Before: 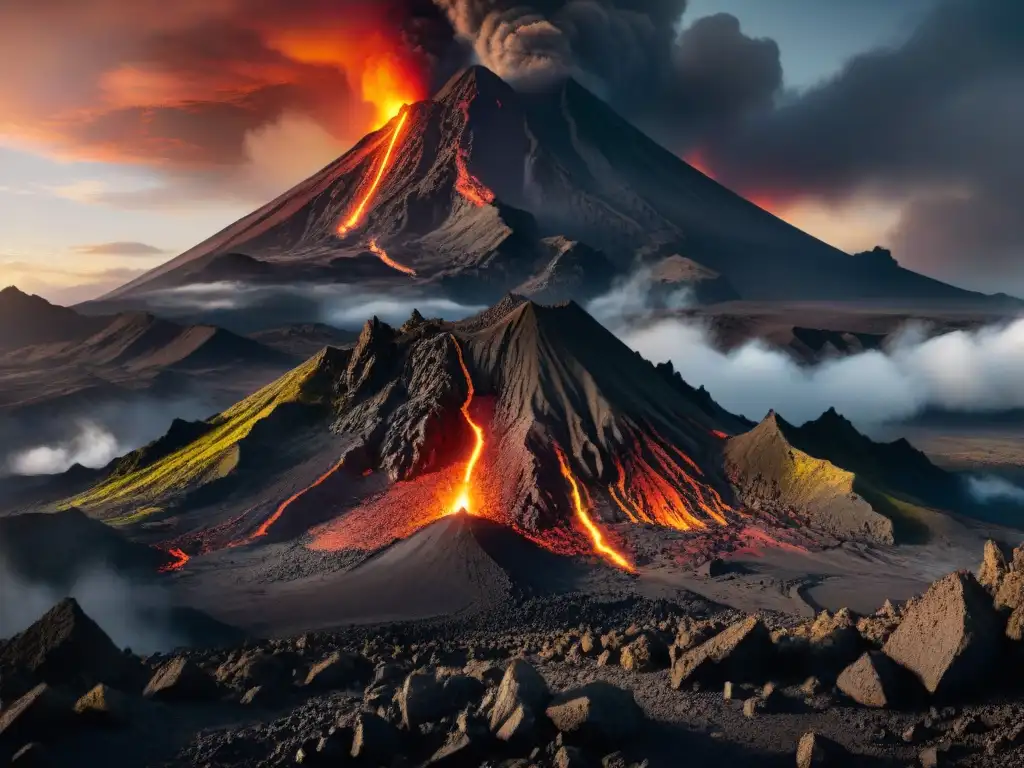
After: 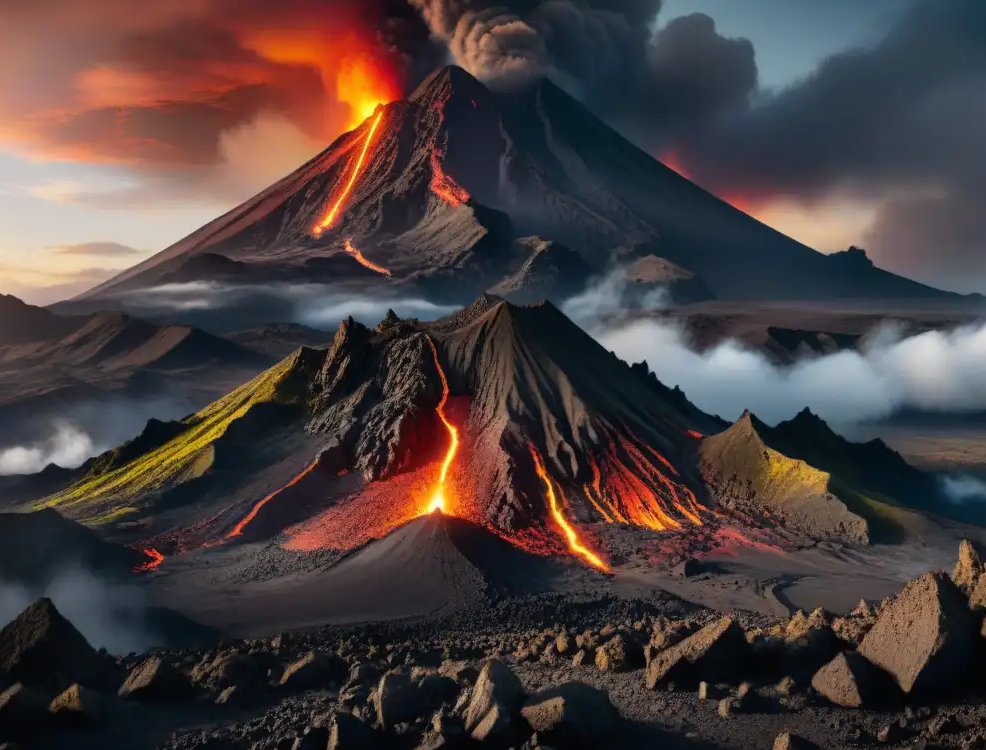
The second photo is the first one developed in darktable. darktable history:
crop and rotate: left 2.536%, right 1.107%, bottom 2.246%
white balance: emerald 1
